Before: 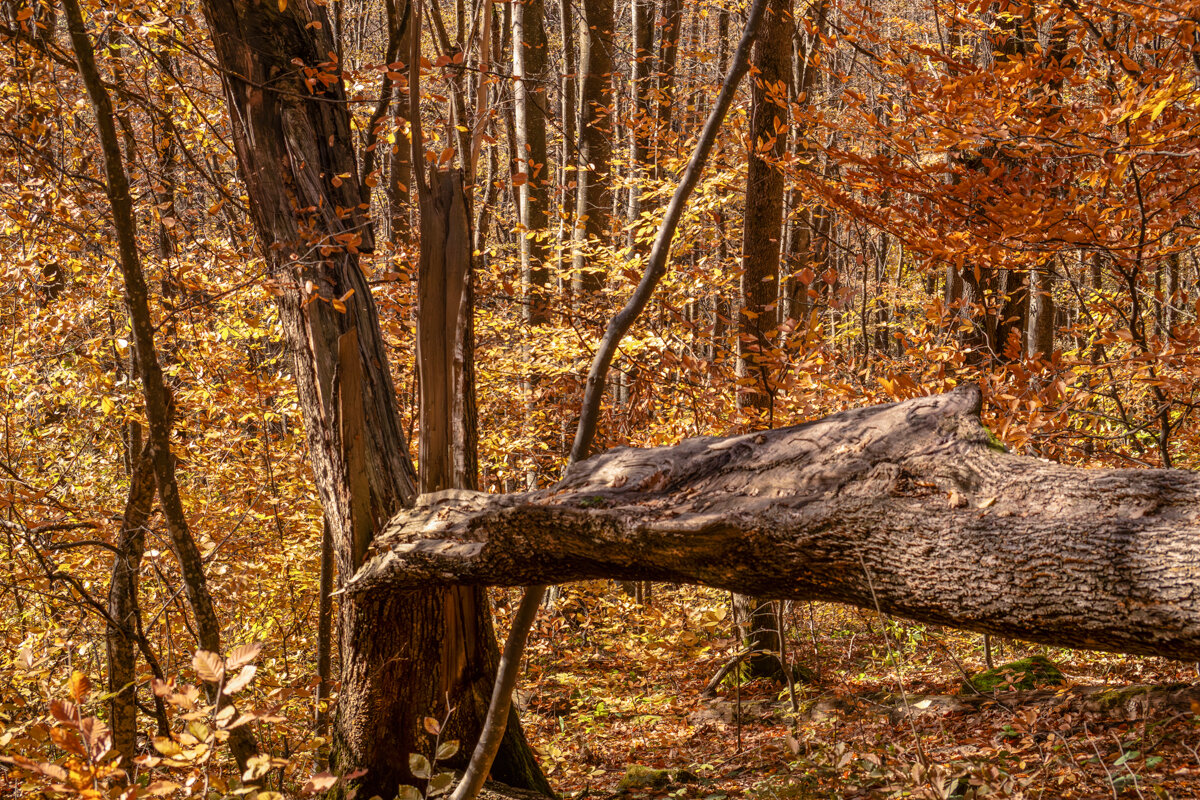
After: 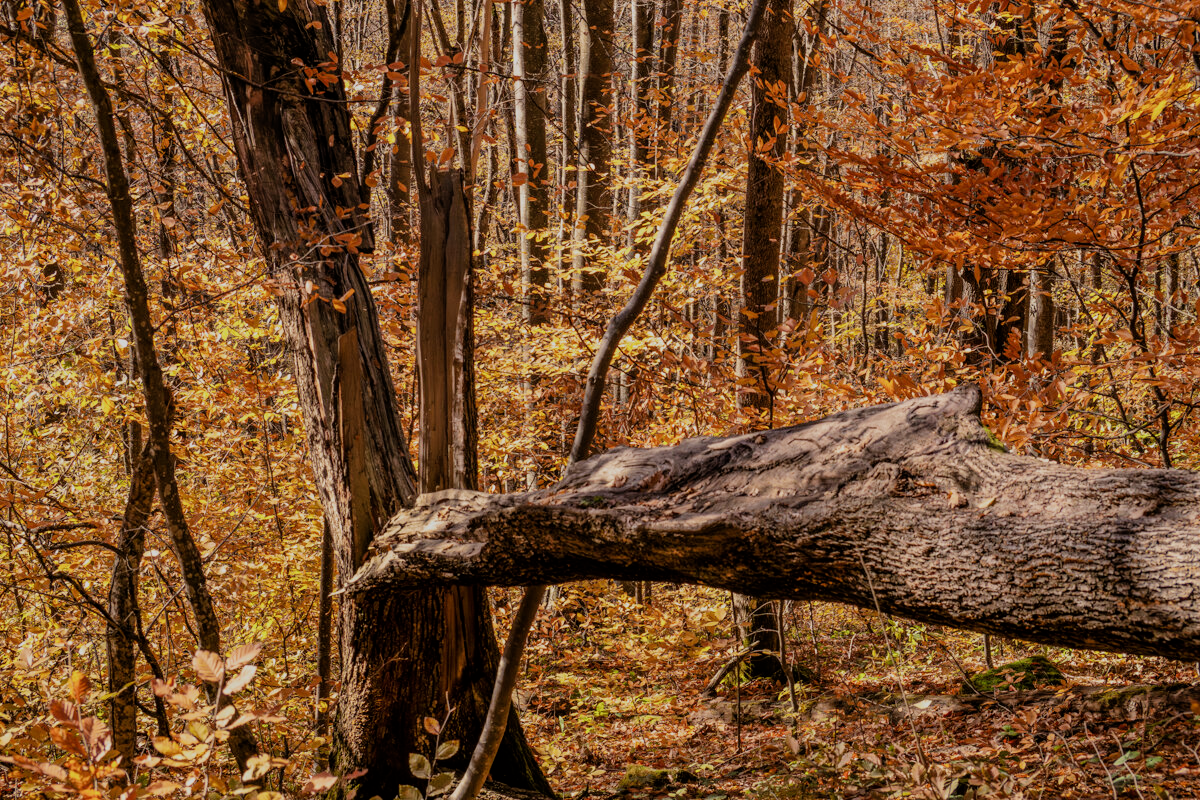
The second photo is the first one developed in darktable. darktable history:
white balance: red 1, blue 1
filmic rgb: black relative exposure -6.68 EV, white relative exposure 4.56 EV, hardness 3.25
